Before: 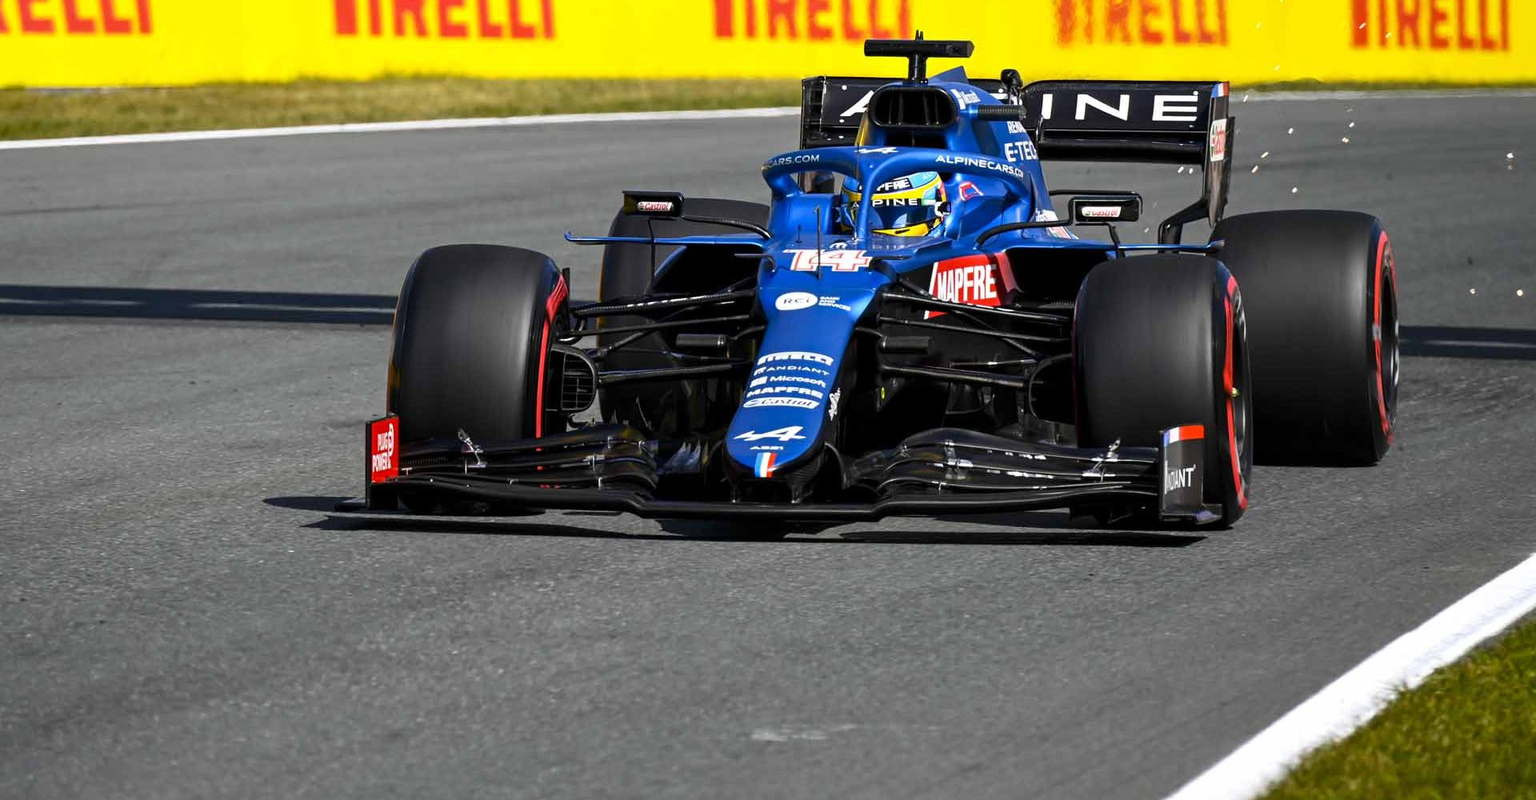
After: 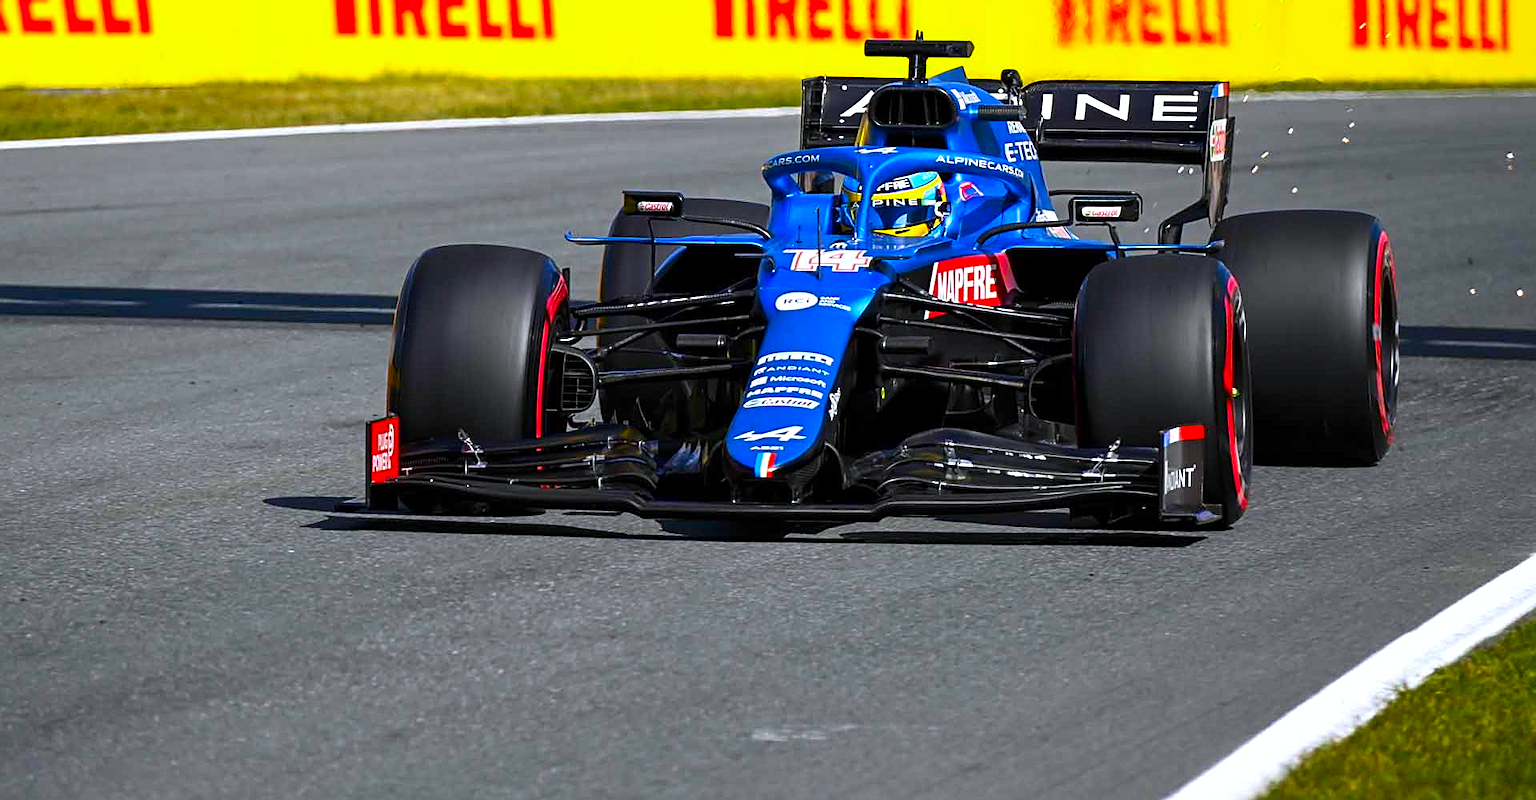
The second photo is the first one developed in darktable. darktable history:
white balance: red 0.983, blue 1.036
contrast brightness saturation: saturation 0.5
sharpen: on, module defaults
exposure: exposure 0.081 EV, compensate highlight preservation false
